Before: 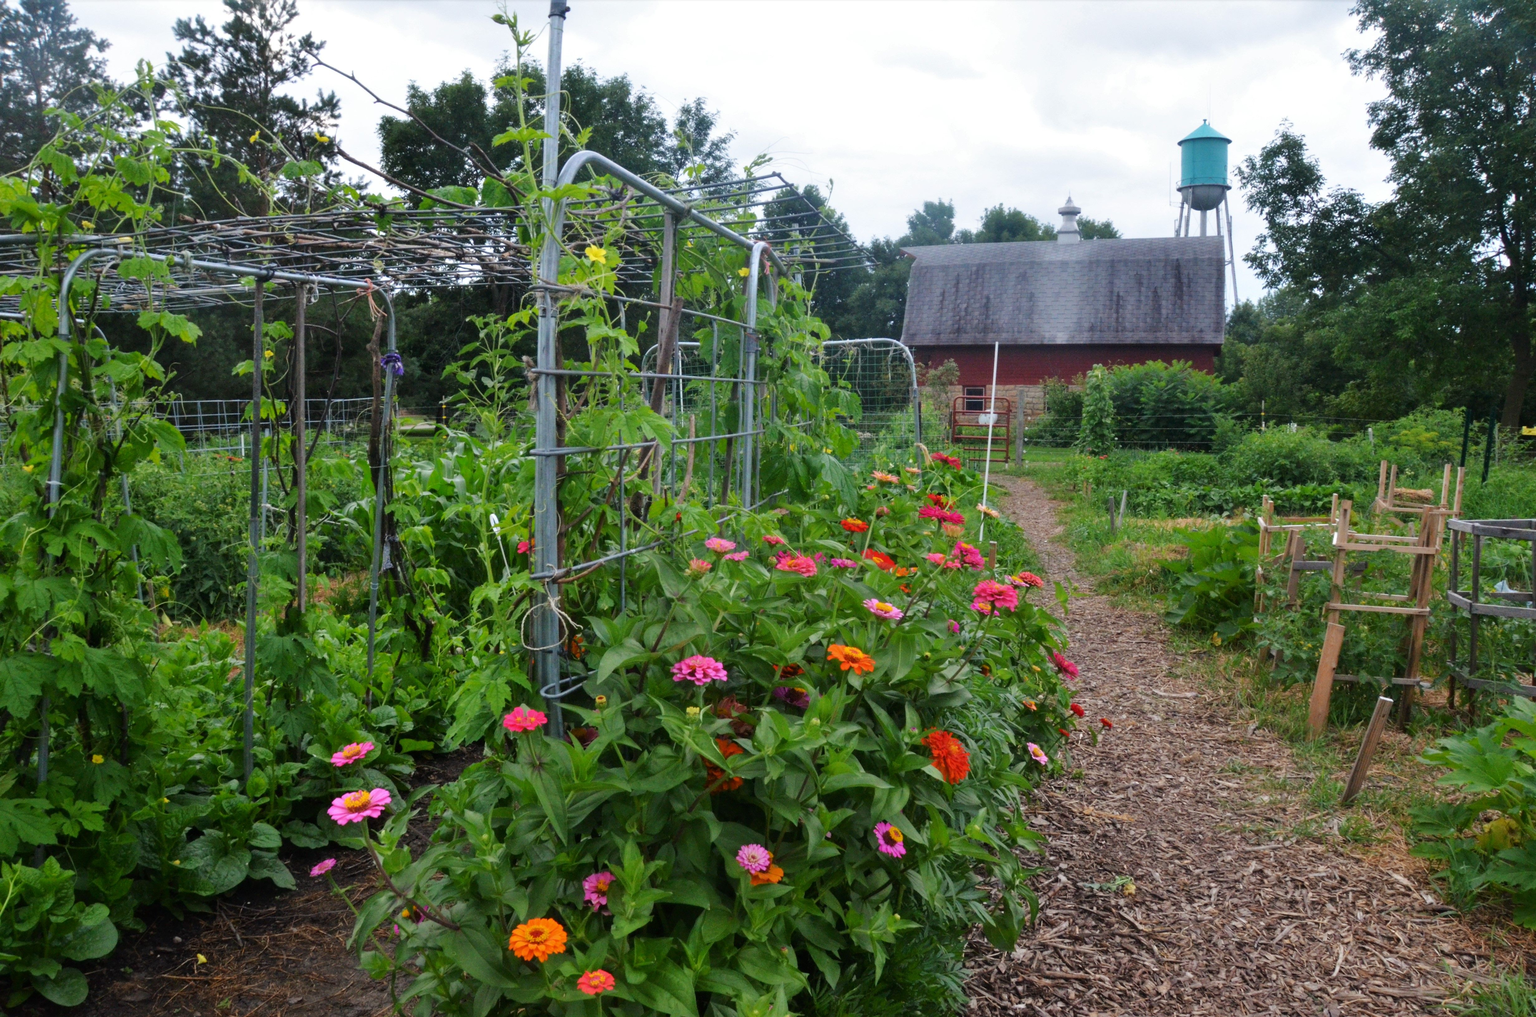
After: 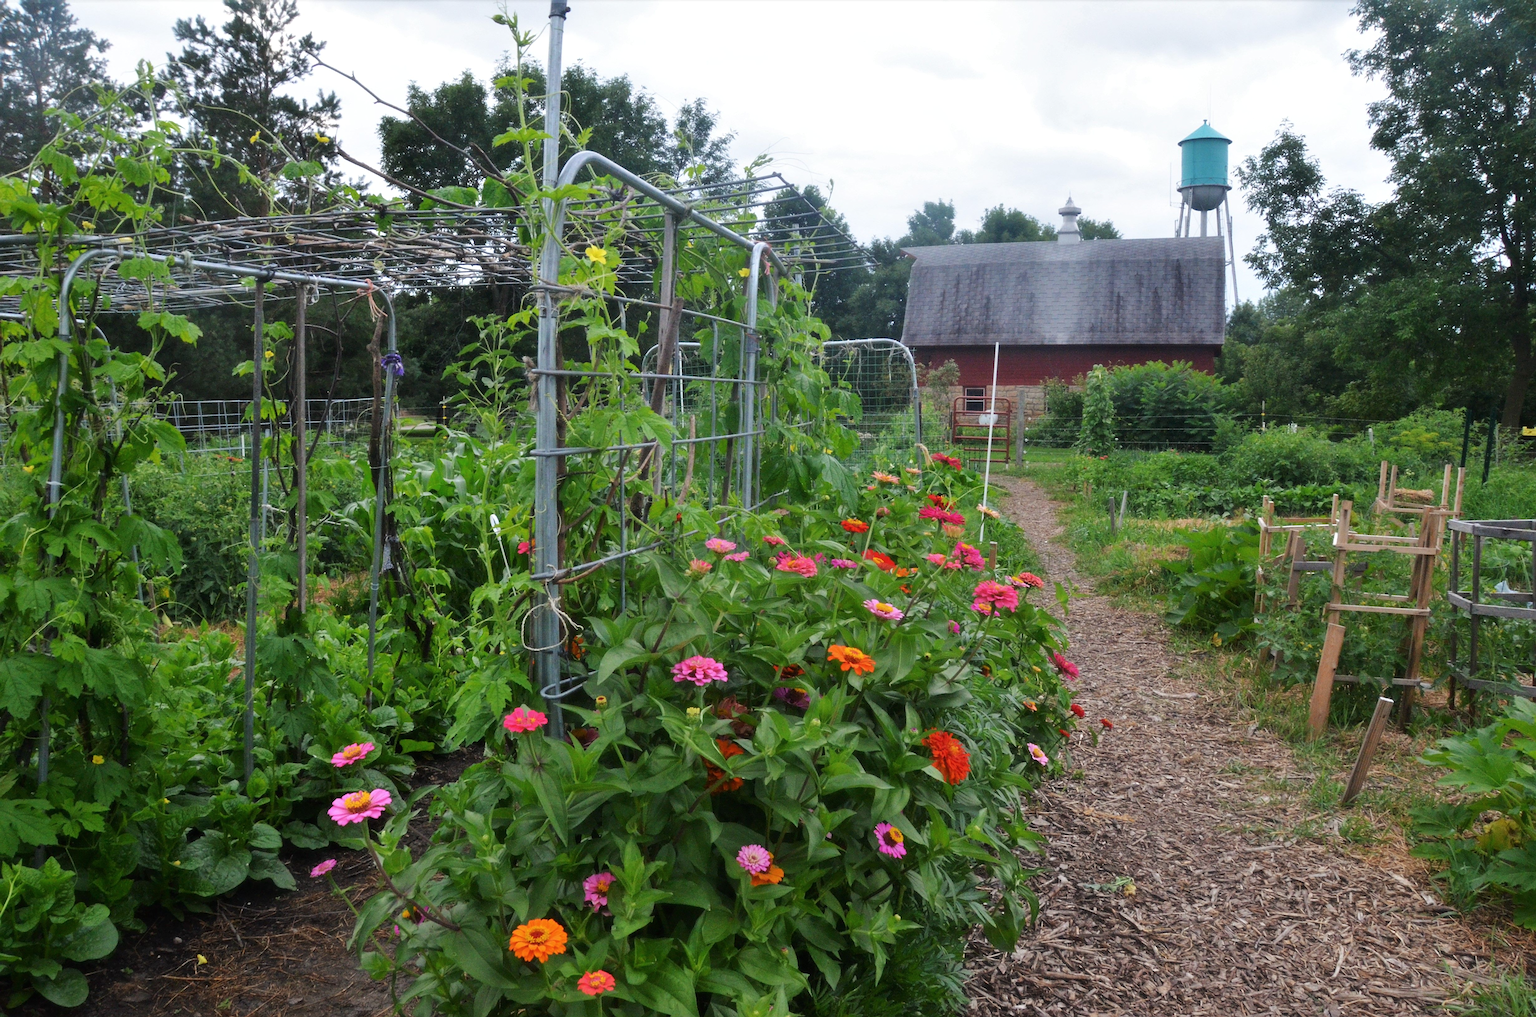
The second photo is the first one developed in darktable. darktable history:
tone equalizer: edges refinement/feathering 500, mask exposure compensation -1.57 EV, preserve details no
haze removal: strength -0.102, adaptive false
sharpen: on, module defaults
